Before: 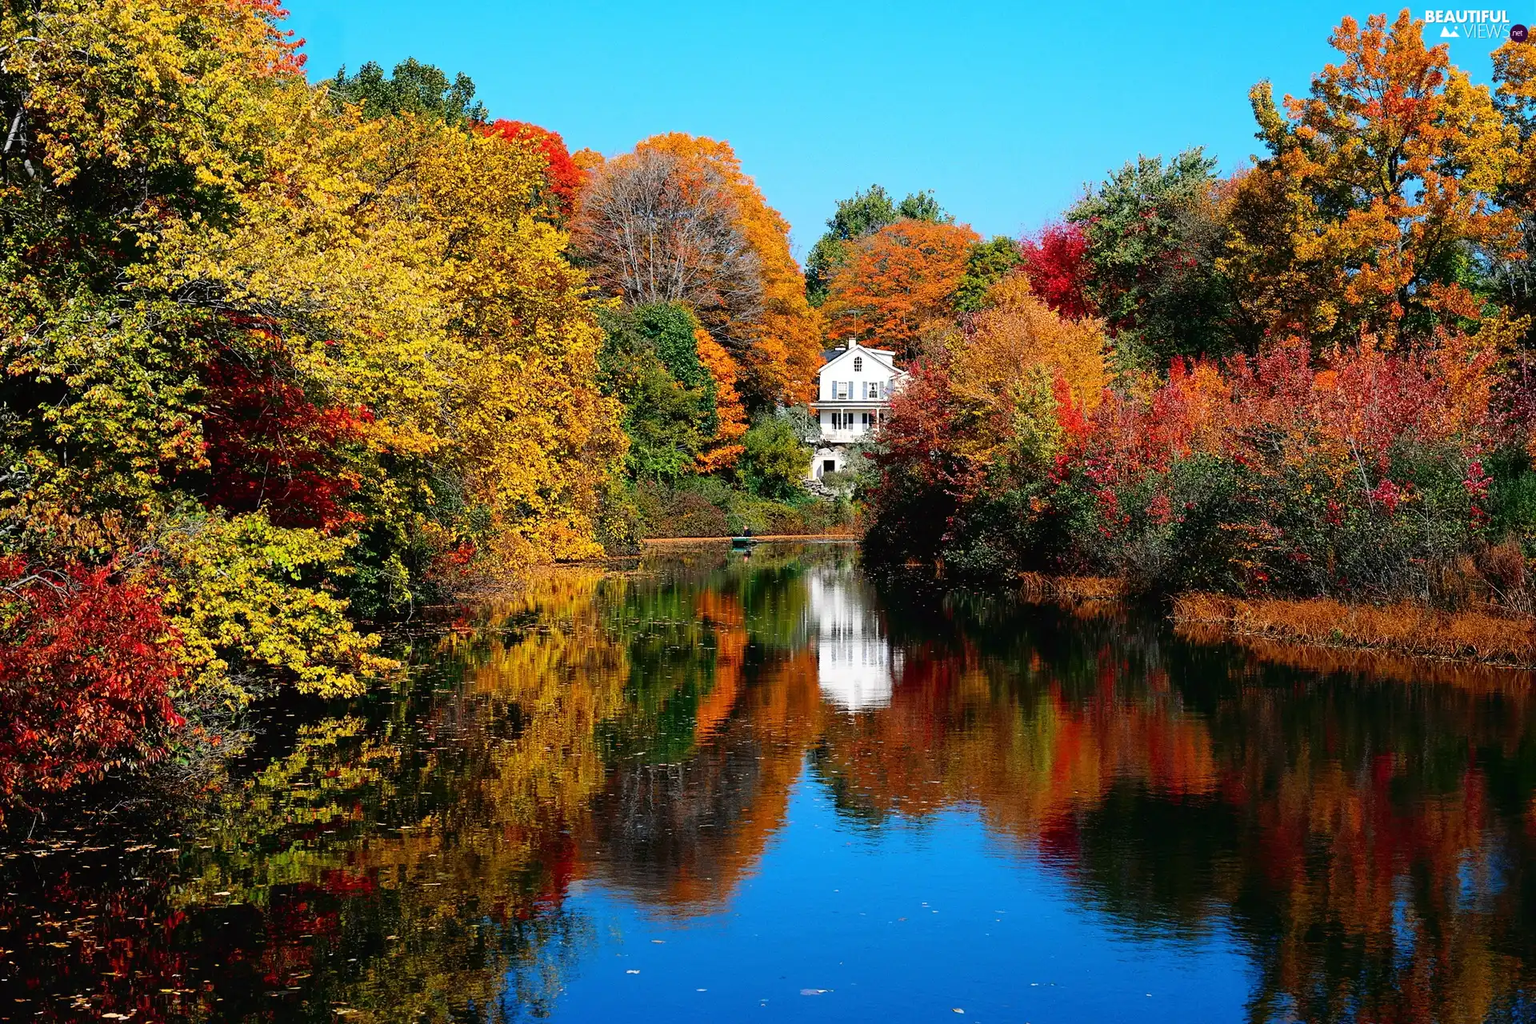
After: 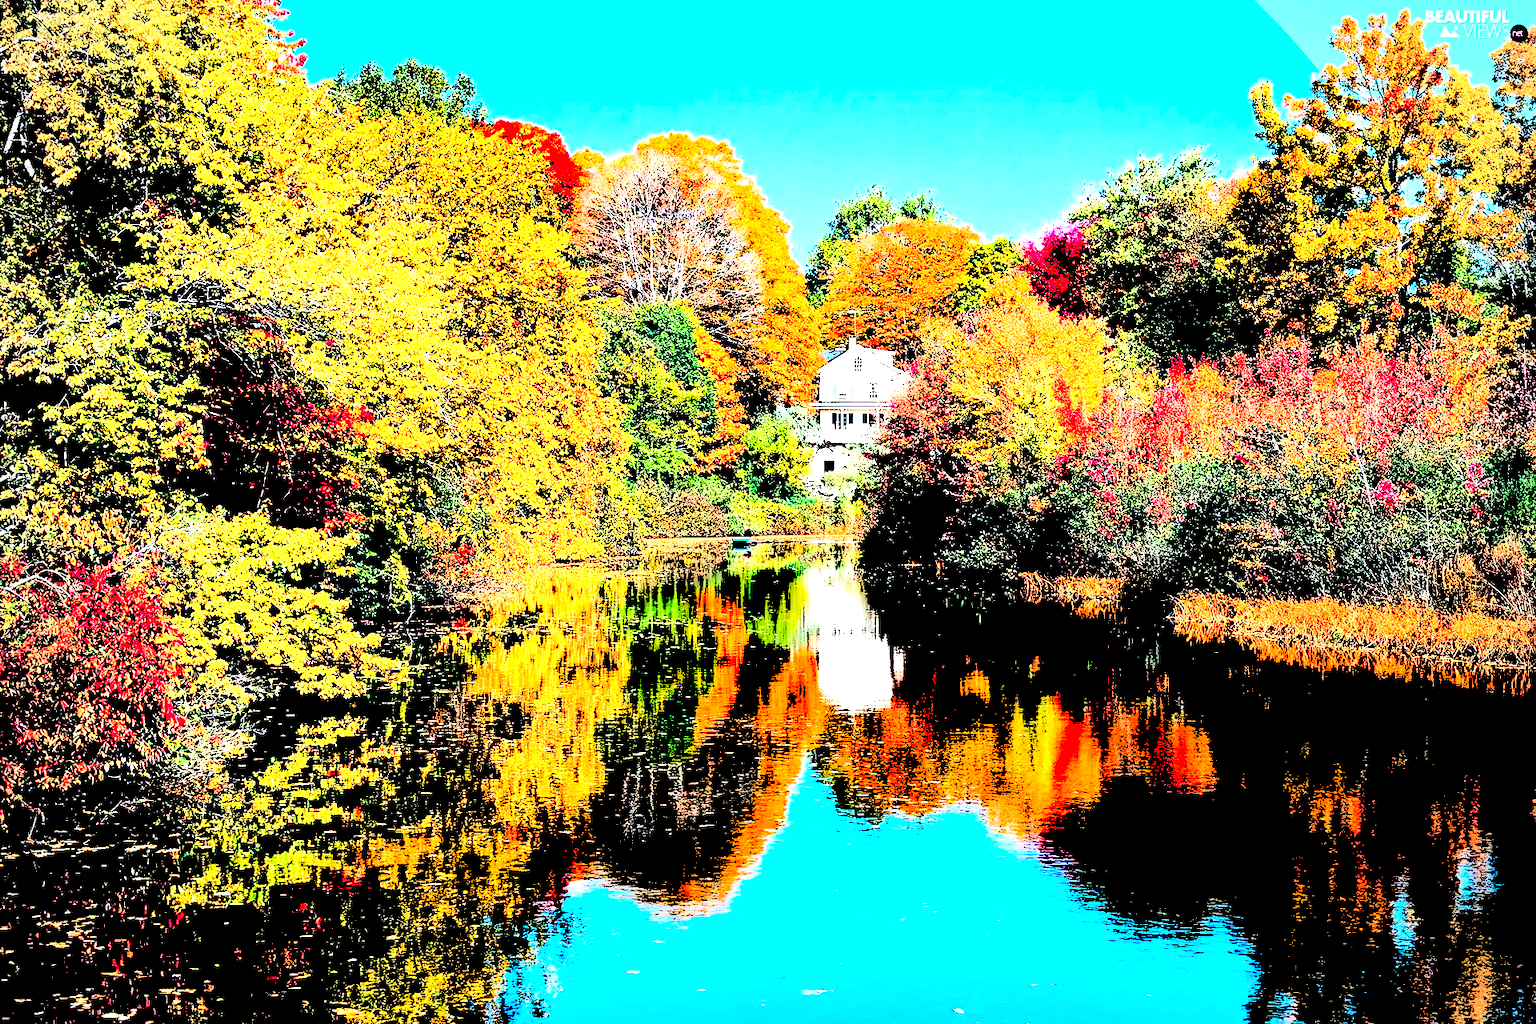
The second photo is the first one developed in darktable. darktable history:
contrast equalizer: y [[0.6 ×6], [0.55 ×6], [0 ×6], [0 ×6], [0 ×6]]
levels: levels [0.246, 0.256, 0.506]
haze removal: compatibility mode true, adaptive false
vignetting: fall-off start 91.89%, unbound false
sharpen: radius 2.896, amount 0.872, threshold 47.414
